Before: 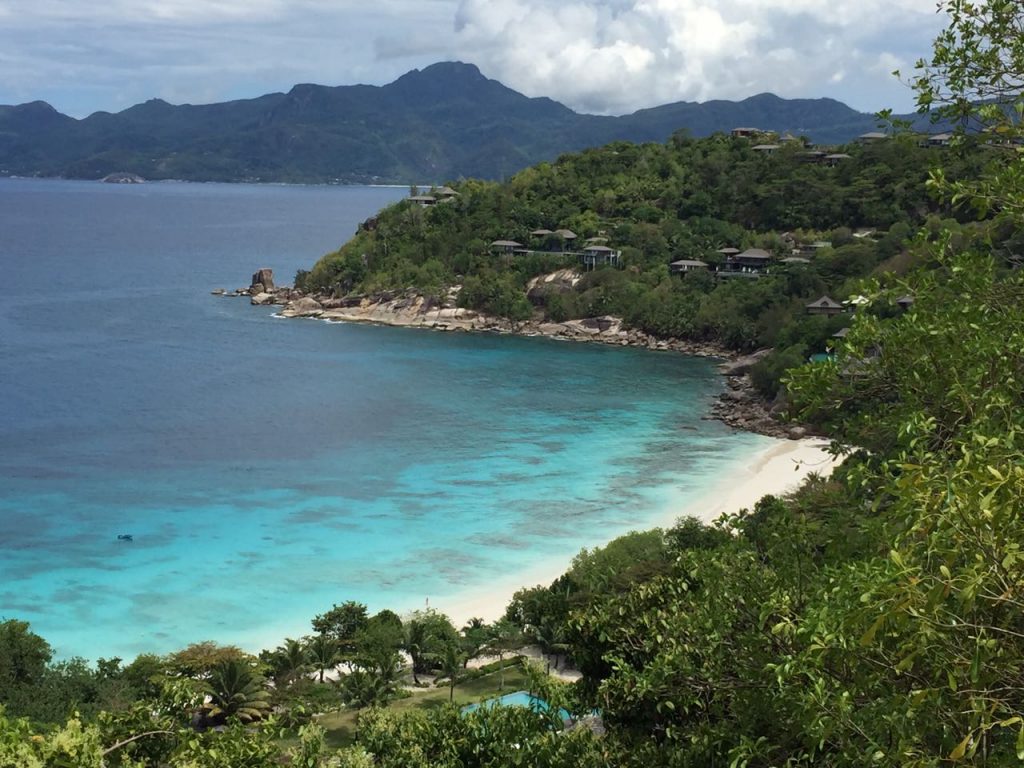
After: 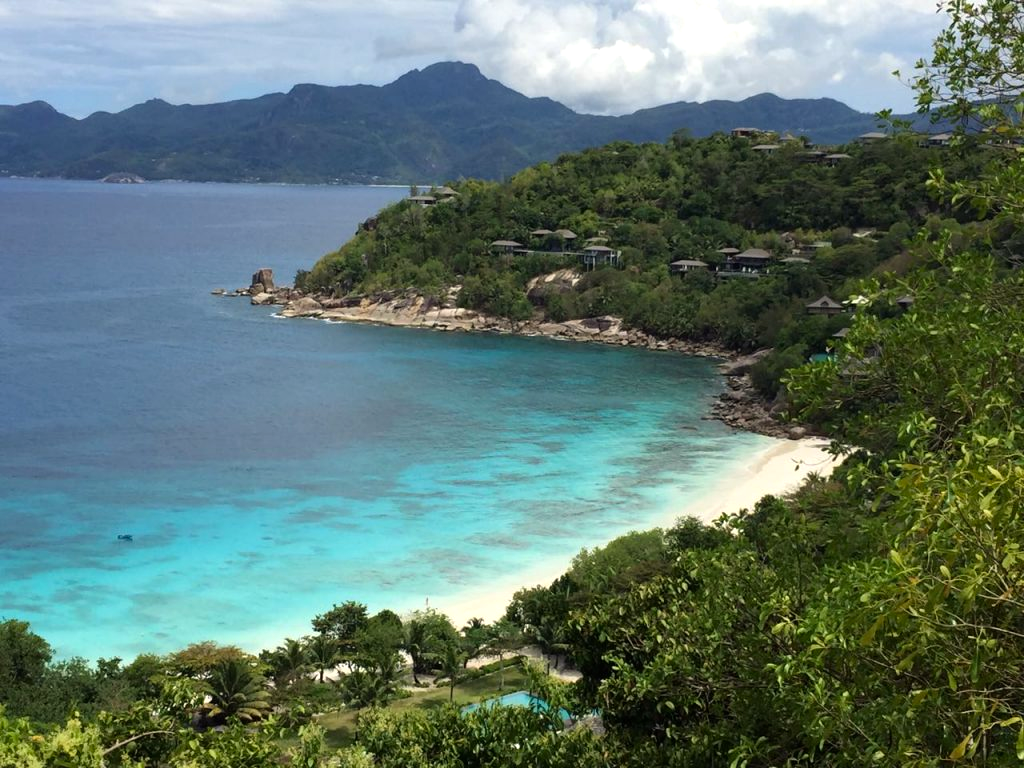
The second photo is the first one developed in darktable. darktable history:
color correction: highlights a* 0.75, highlights b* 2.87, saturation 1.1
tone equalizer: -8 EV -0.382 EV, -7 EV -0.392 EV, -6 EV -0.314 EV, -5 EV -0.231 EV, -3 EV 0.205 EV, -2 EV 0.343 EV, -1 EV 0.378 EV, +0 EV 0.389 EV
exposure: black level correction 0.001, exposure -0.122 EV, compensate highlight preservation false
